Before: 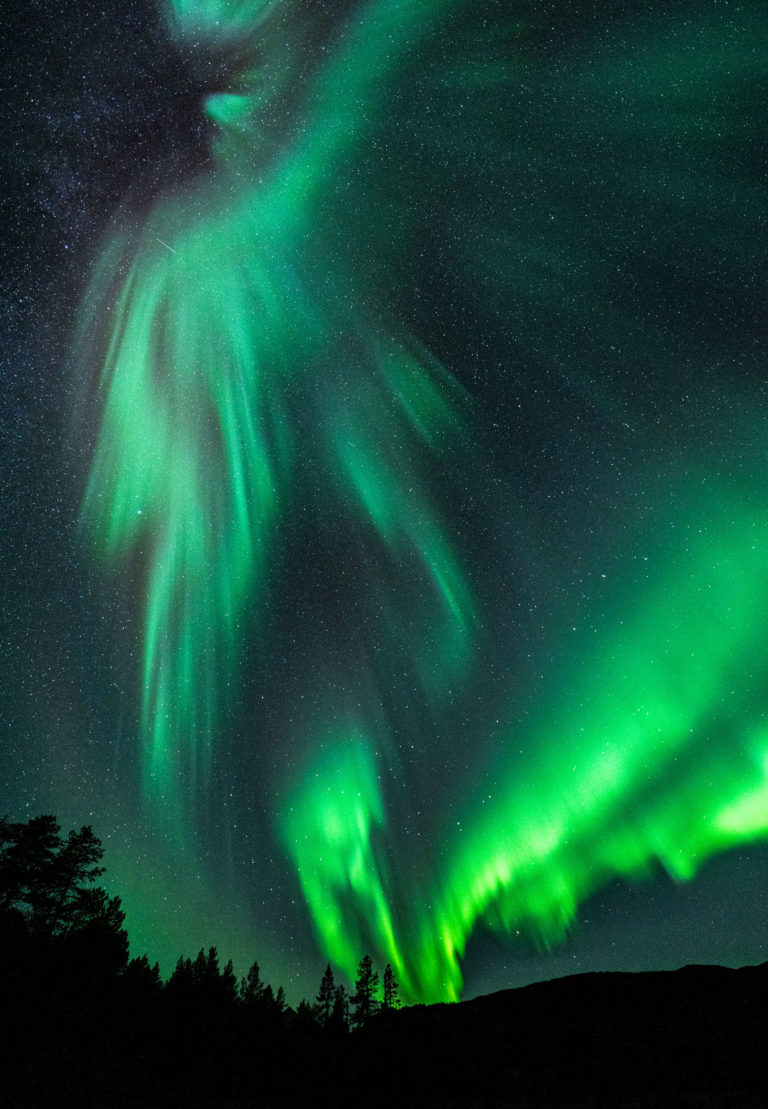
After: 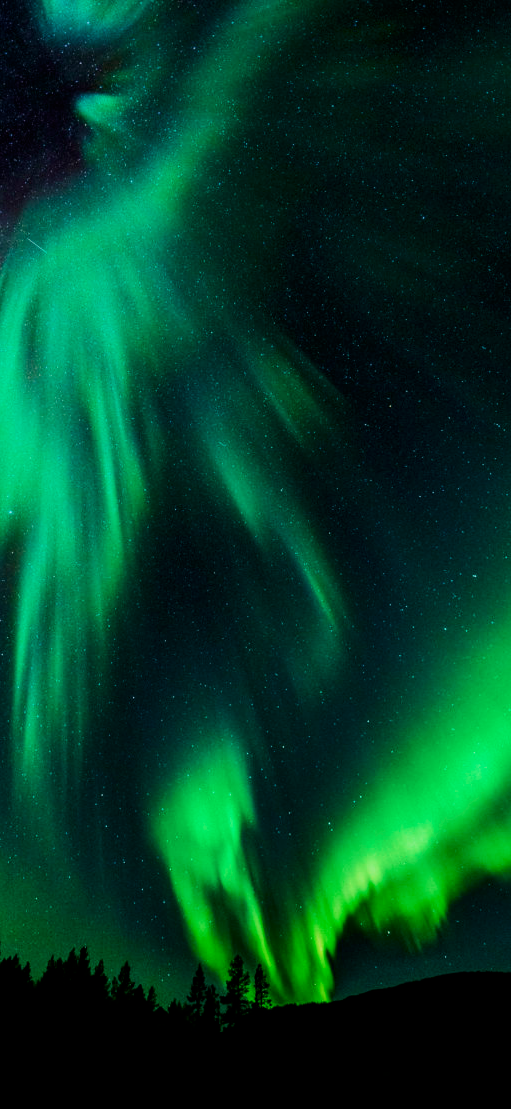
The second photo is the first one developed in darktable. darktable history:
contrast brightness saturation: contrast 0.2, brightness -0.11, saturation 0.1
filmic rgb: black relative exposure -7.65 EV, white relative exposure 4.56 EV, hardness 3.61
velvia: strength 75%
crop: left 16.899%, right 16.556%
